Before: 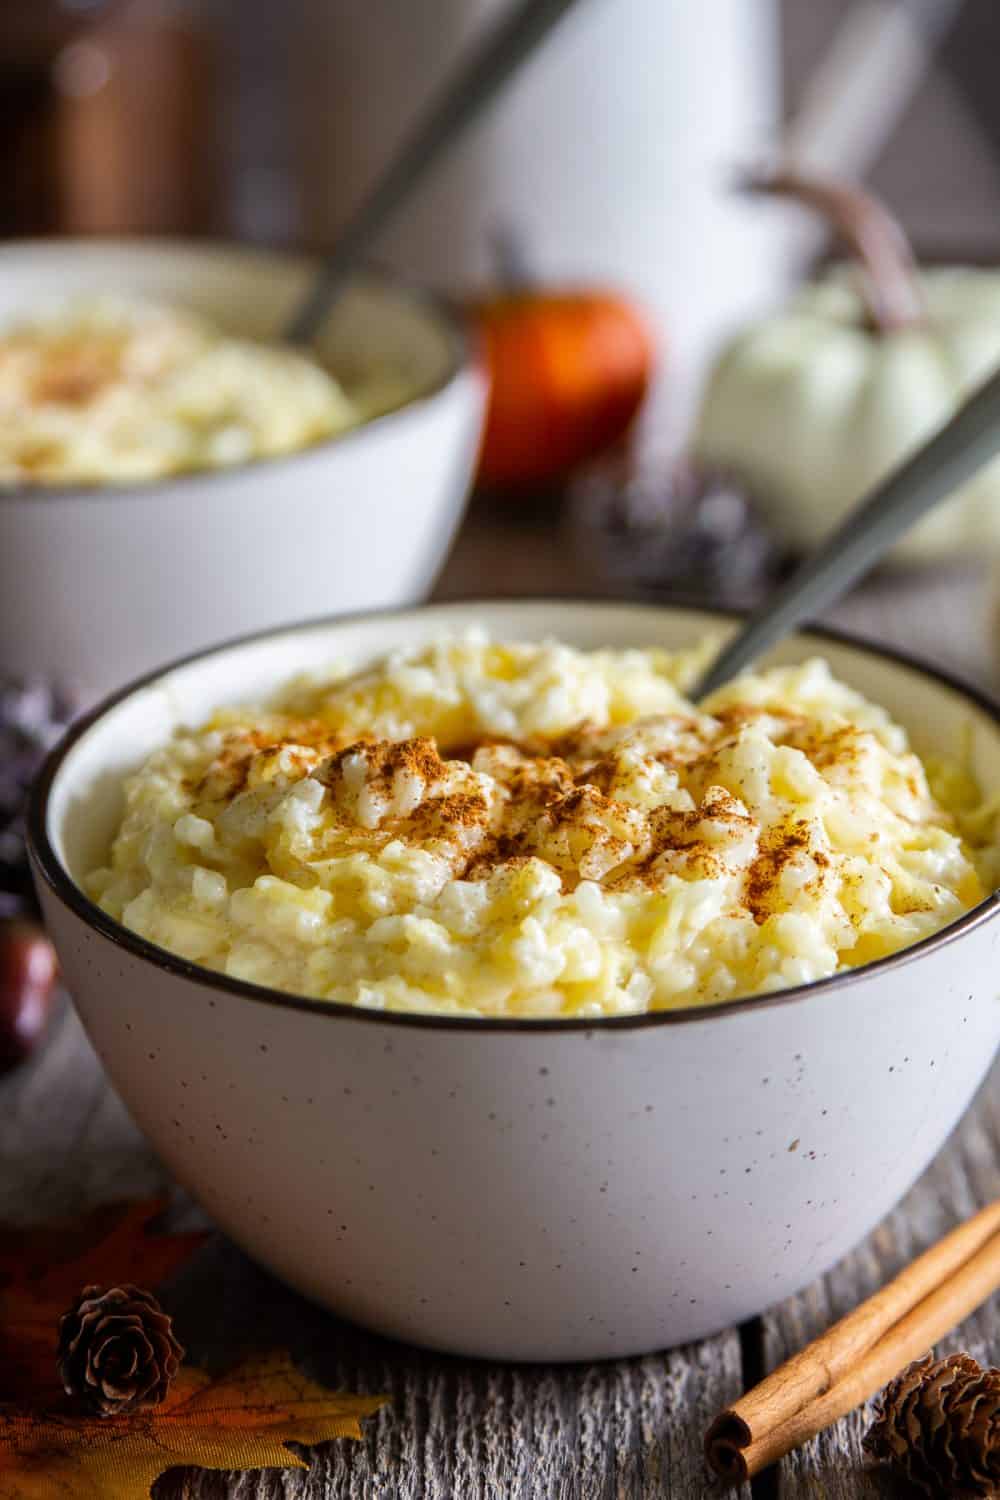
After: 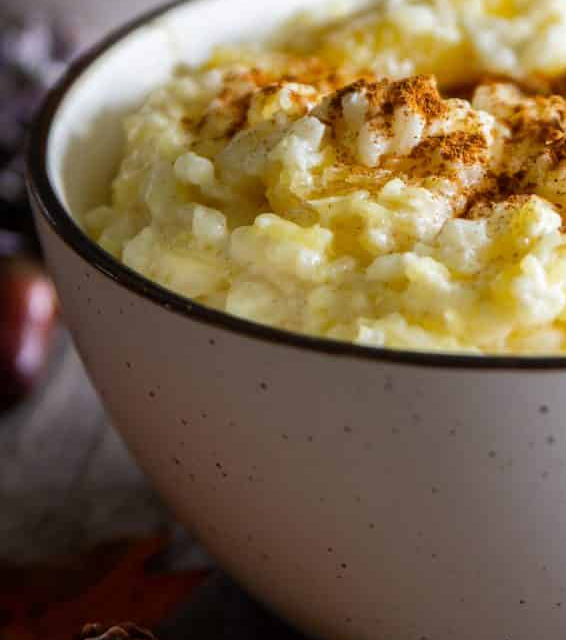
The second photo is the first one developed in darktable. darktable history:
crop: top 44.148%, right 43.379%, bottom 13.169%
